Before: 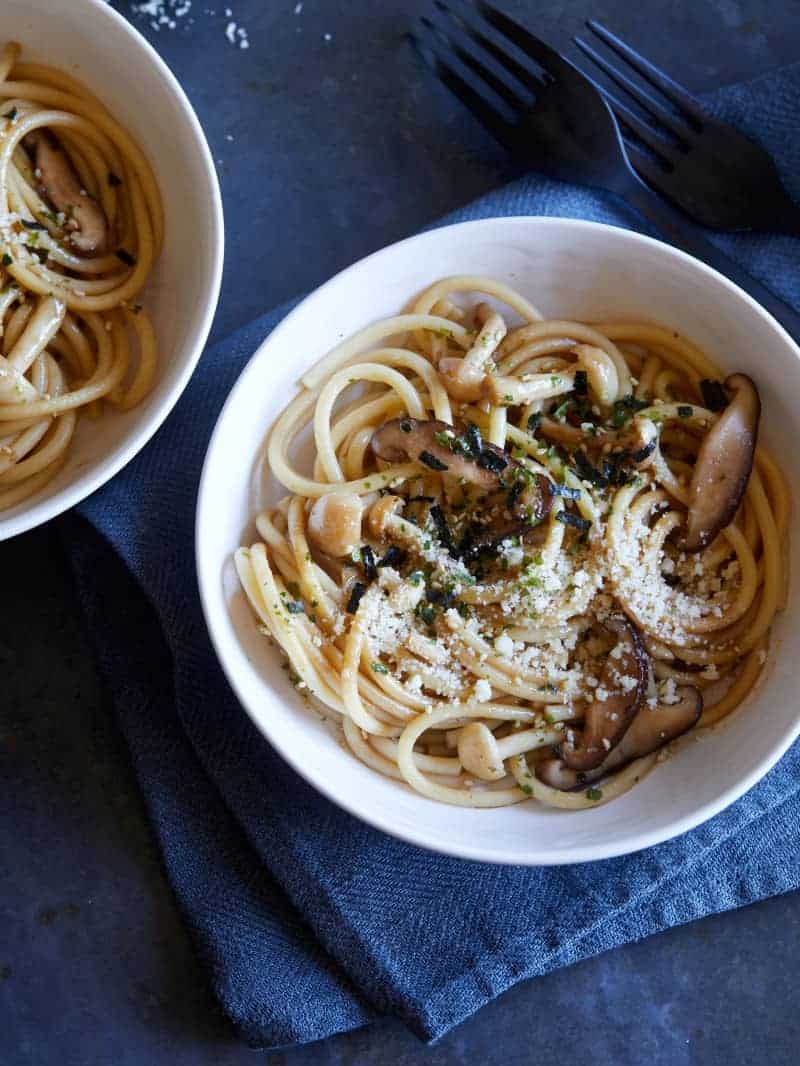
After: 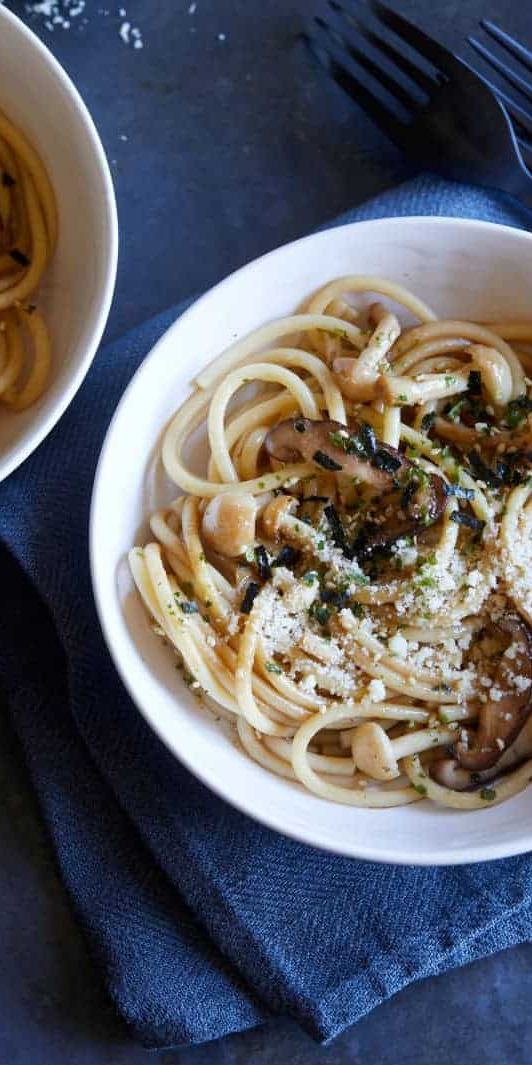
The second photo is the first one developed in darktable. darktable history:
crop and rotate: left 13.456%, right 19.922%
